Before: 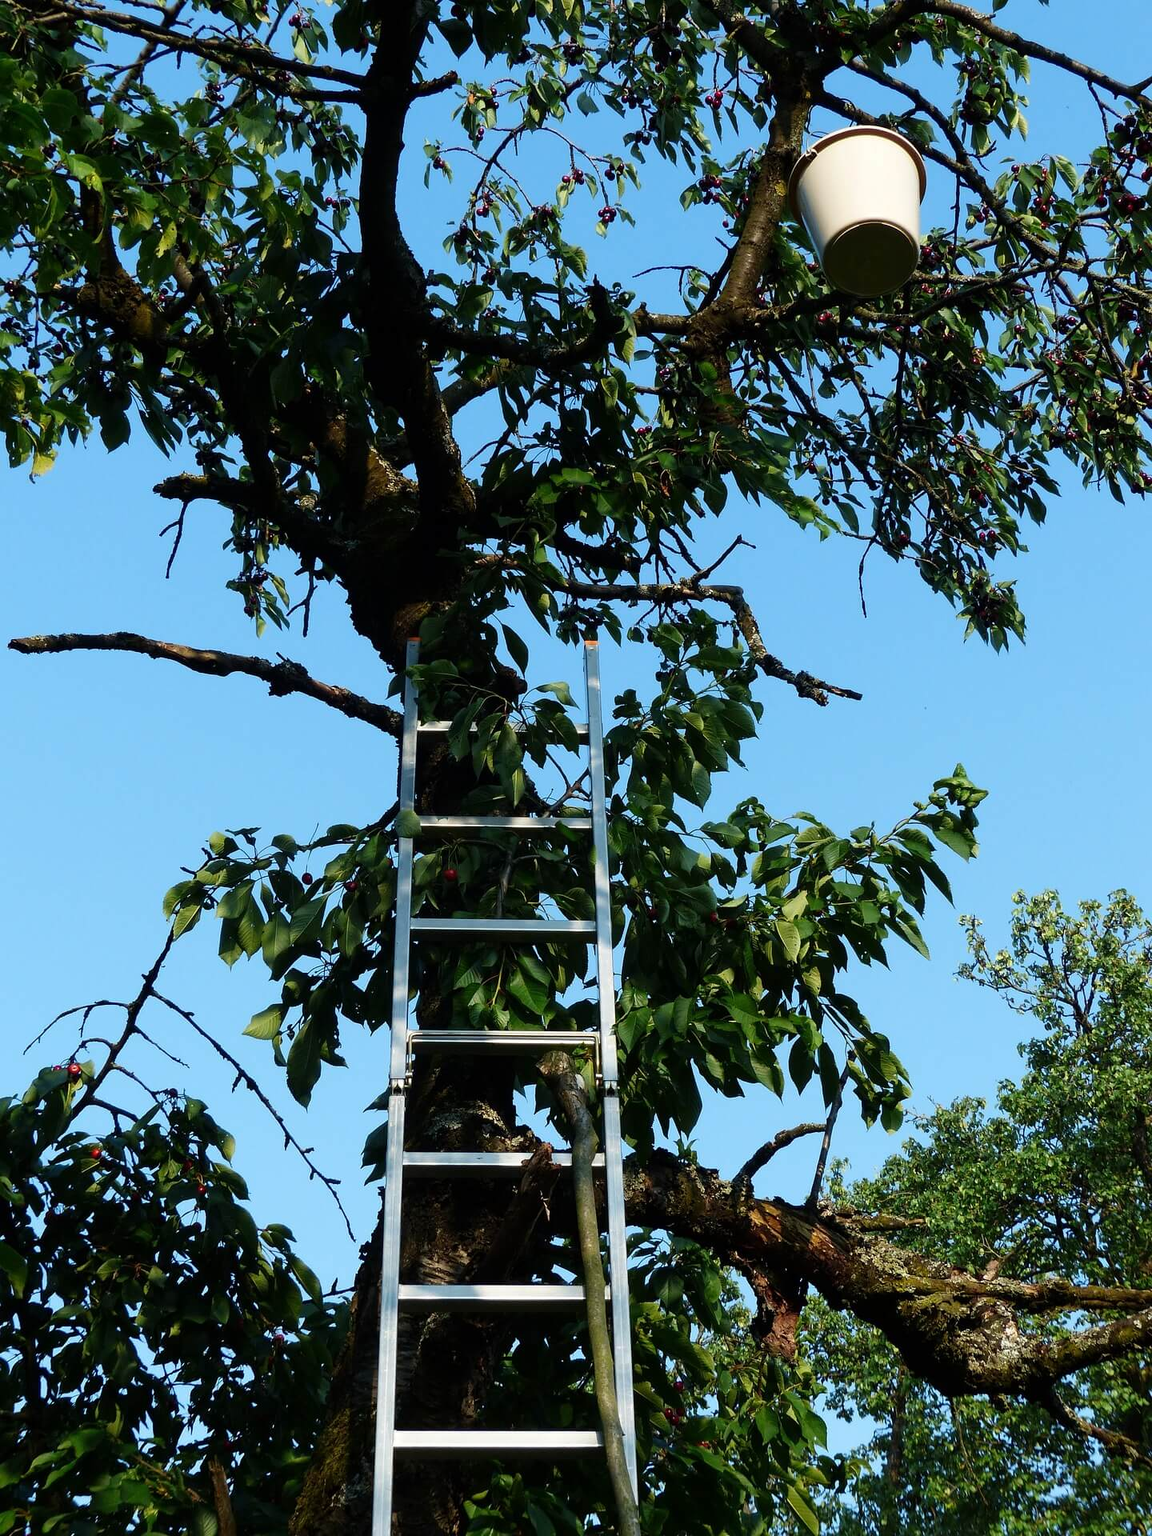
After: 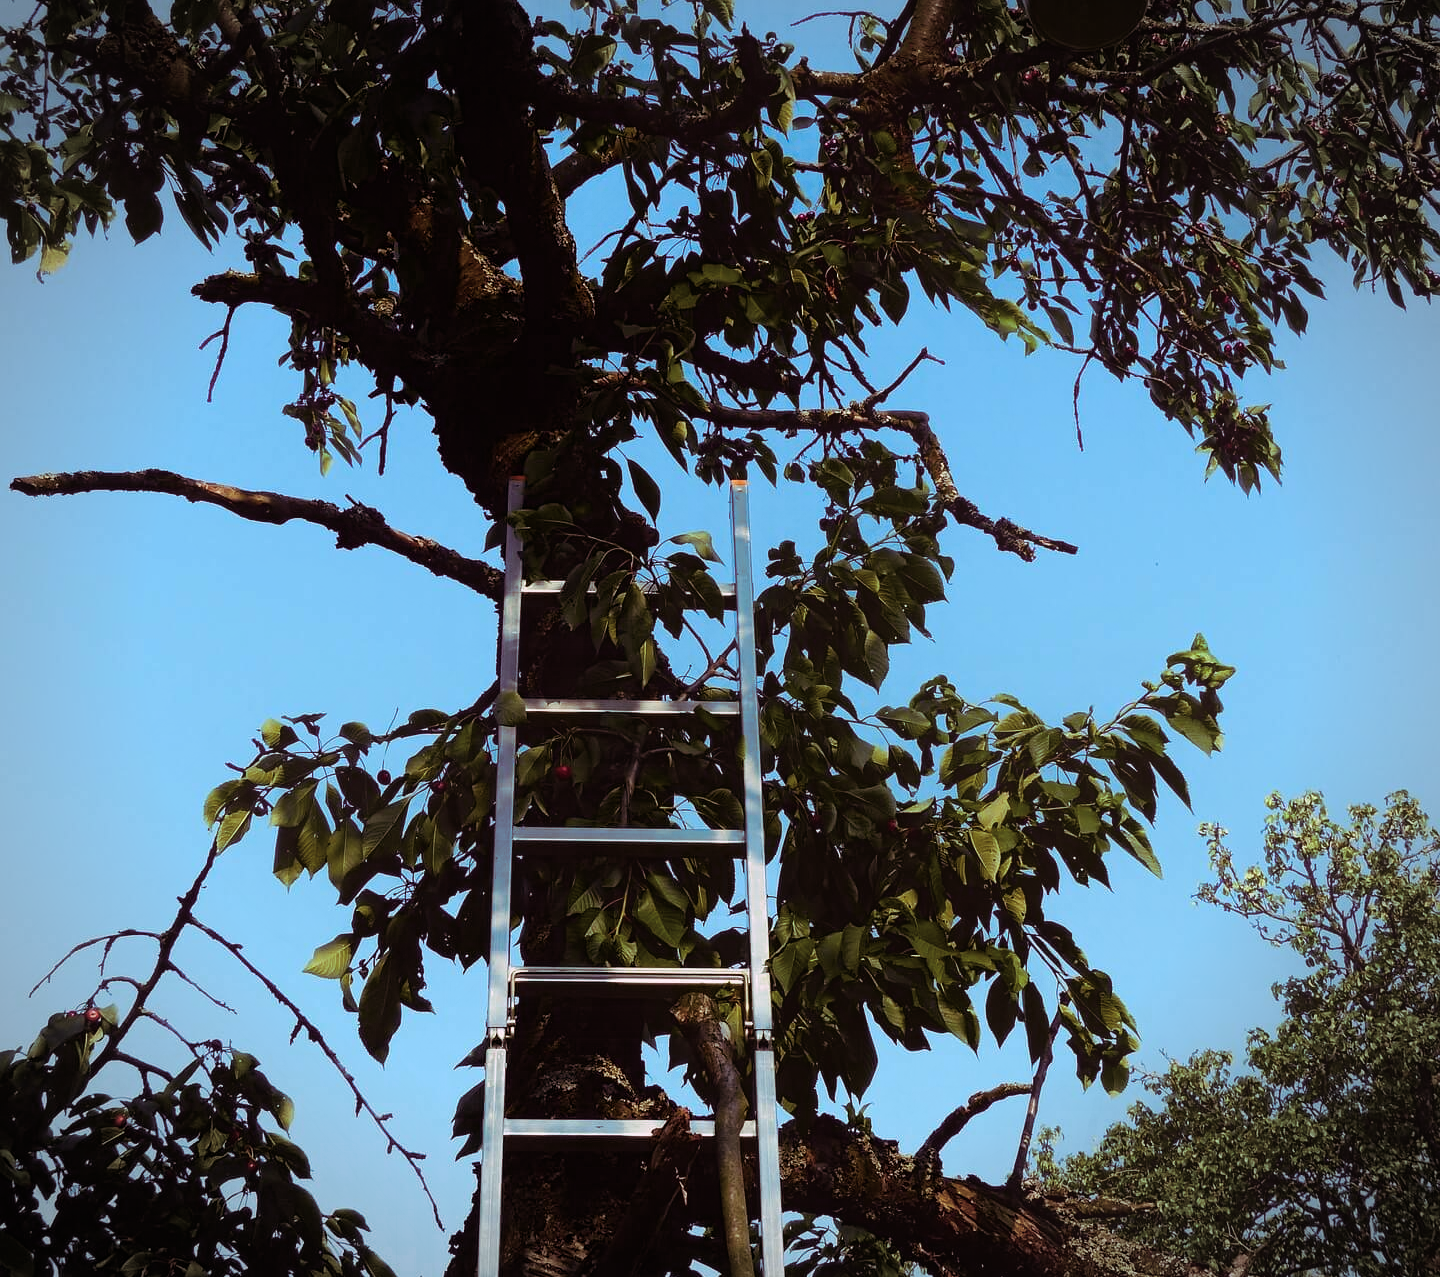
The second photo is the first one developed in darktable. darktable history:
contrast equalizer: y [[0.439, 0.44, 0.442, 0.457, 0.493, 0.498], [0.5 ×6], [0.5 ×6], [0 ×6], [0 ×6]]
color balance rgb: perceptual saturation grading › global saturation 20%, perceptual saturation grading › highlights -25%, perceptual saturation grading › shadows 50%
split-toning: highlights › hue 298.8°, highlights › saturation 0.73, compress 41.76%
vignetting: automatic ratio true
crop: top 16.727%, bottom 16.727%
